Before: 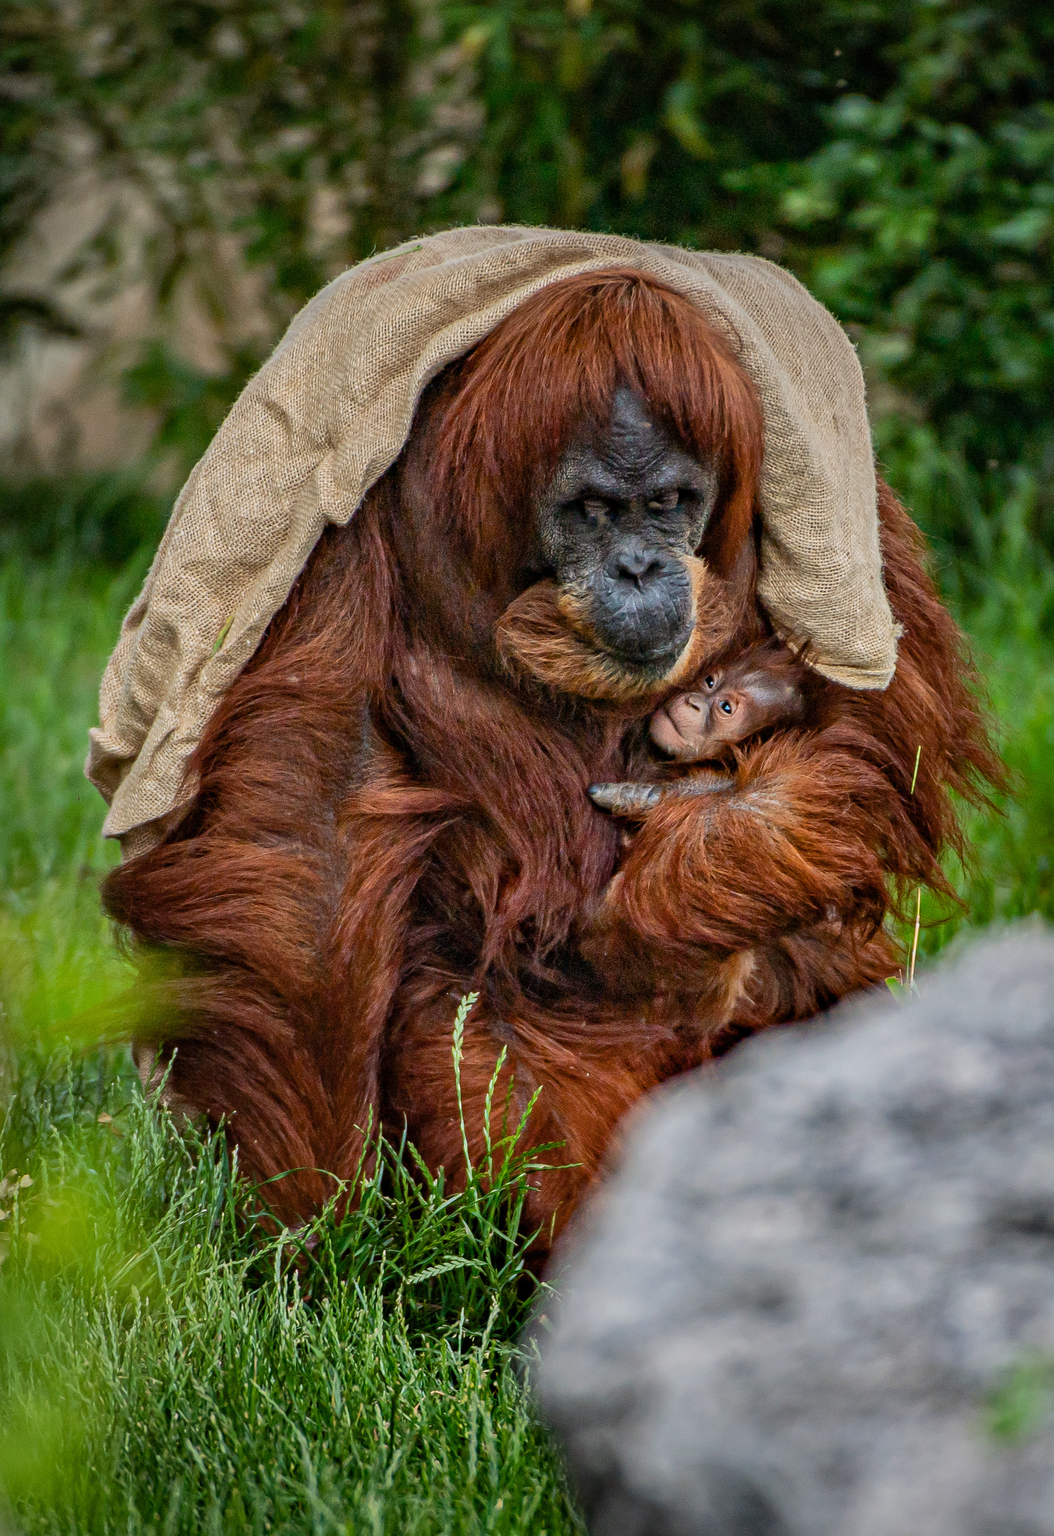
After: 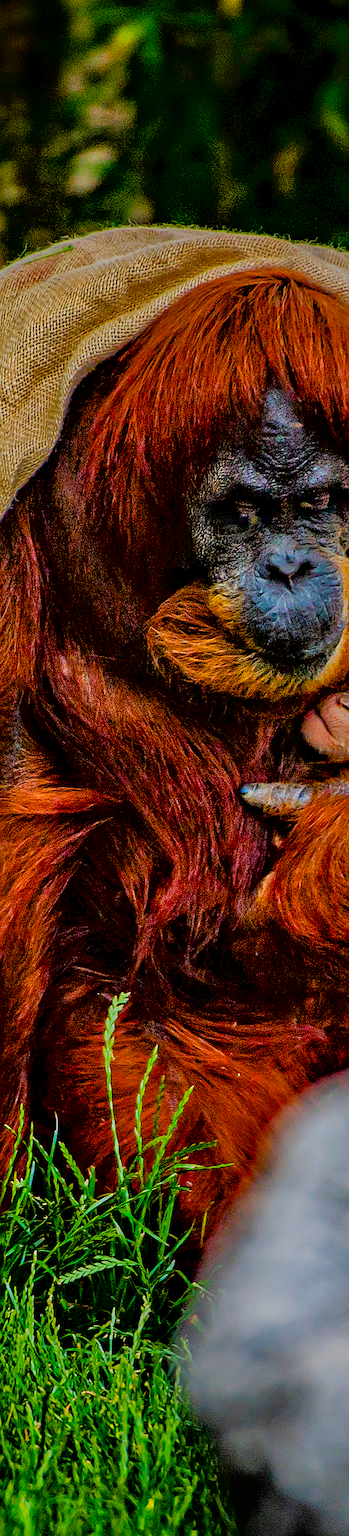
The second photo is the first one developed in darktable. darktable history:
crop: left 33.143%, right 33.724%
sharpen: on, module defaults
filmic rgb: black relative exposure -5.14 EV, white relative exposure 3.97 EV, threshold 2.94 EV, hardness 2.91, contrast 1.095, highlights saturation mix -21.28%, enable highlight reconstruction true
tone equalizer: -7 EV -0.636 EV, -6 EV 0.964 EV, -5 EV -0.449 EV, -4 EV 0.454 EV, -3 EV 0.443 EV, -2 EV 0.167 EV, -1 EV -0.126 EV, +0 EV -0.394 EV, mask exposure compensation -0.51 EV
color balance rgb: linear chroma grading › global chroma 14.76%, perceptual saturation grading › global saturation 30.492%, global vibrance 45.371%
contrast brightness saturation: contrast 0.123, brightness -0.119, saturation 0.199
